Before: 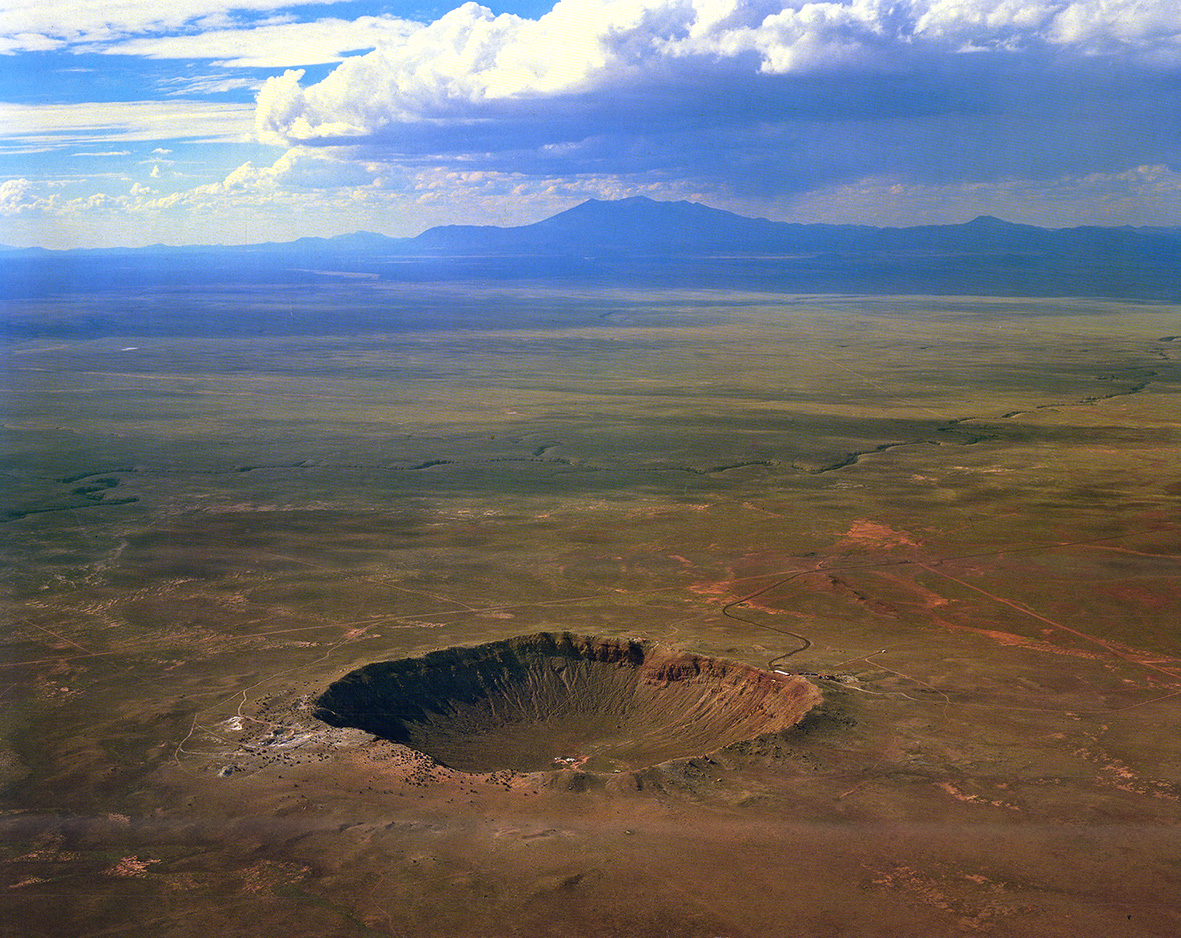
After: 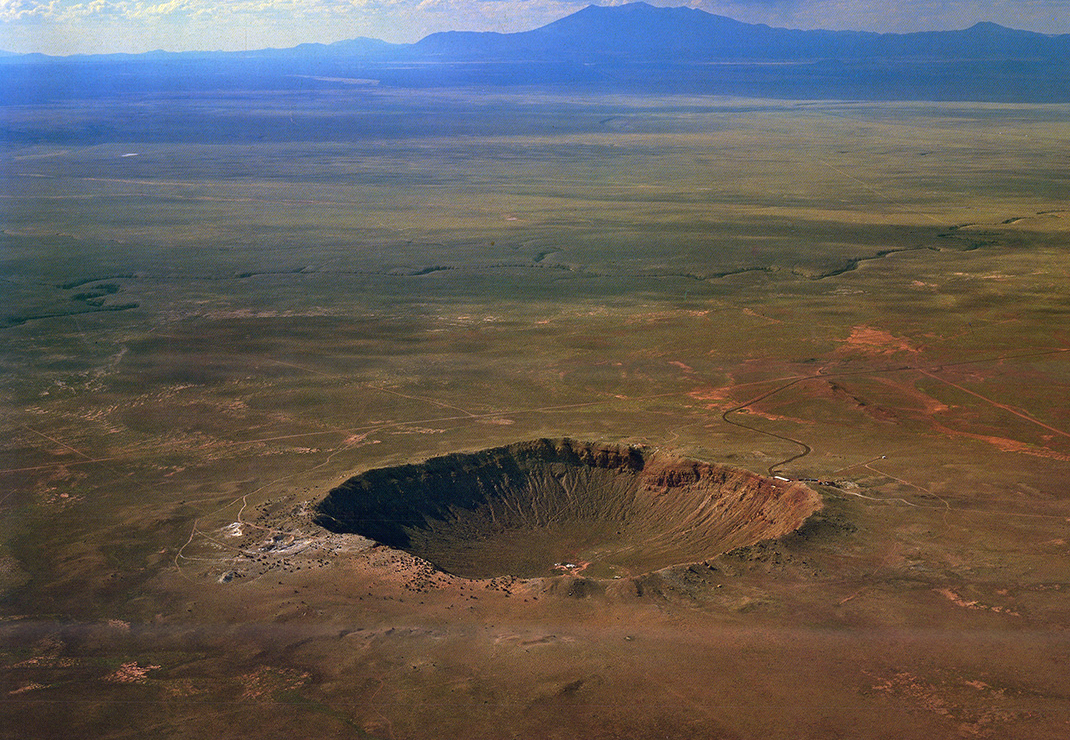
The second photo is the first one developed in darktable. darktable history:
crop: top 20.78%, right 9.332%, bottom 0.213%
